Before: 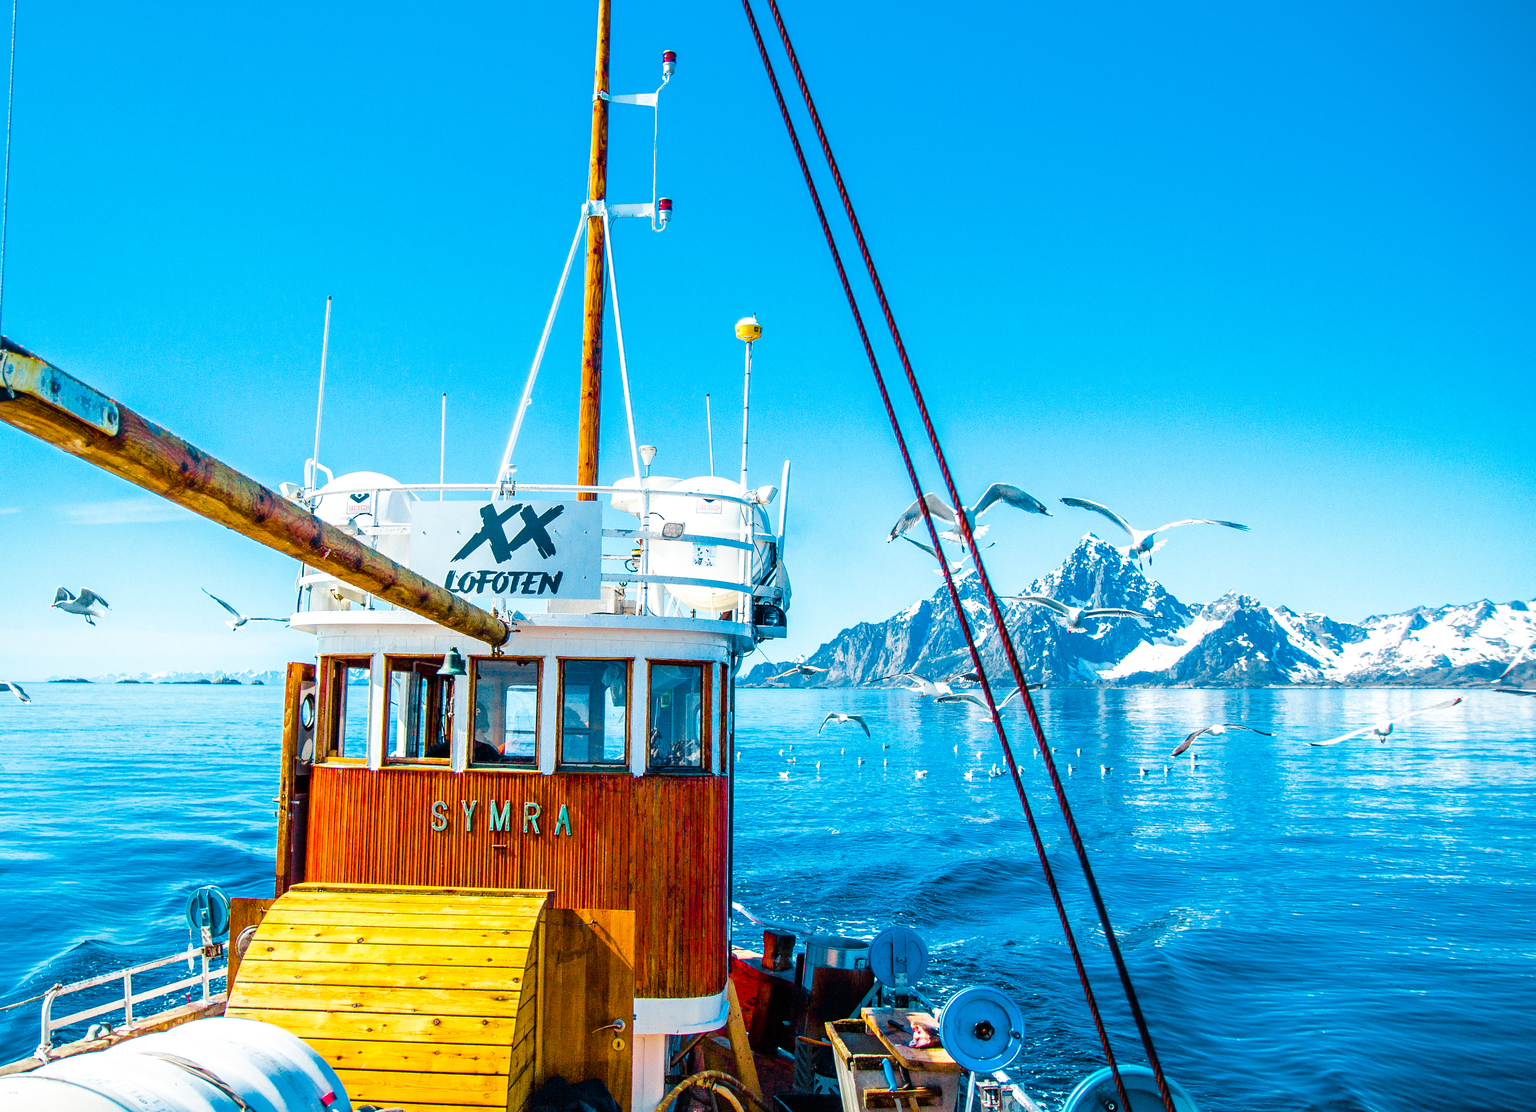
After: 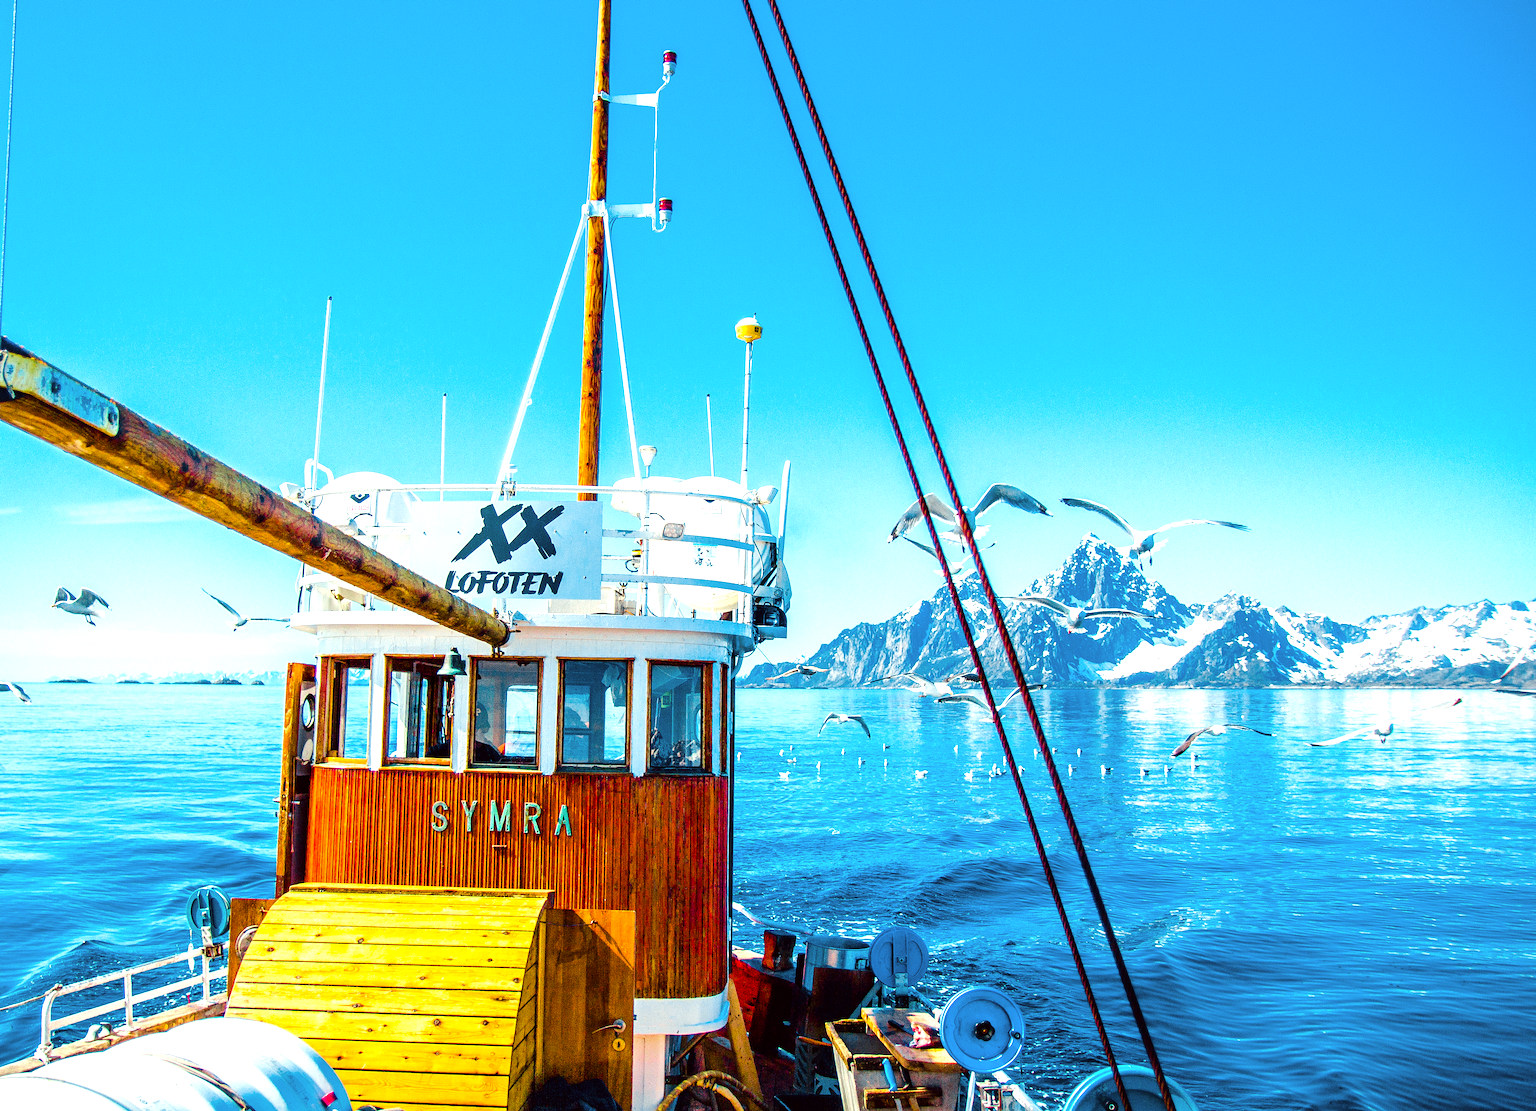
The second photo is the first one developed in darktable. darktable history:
tone equalizer: -8 EV -0.417 EV, -7 EV -0.389 EV, -6 EV -0.333 EV, -5 EV -0.222 EV, -3 EV 0.222 EV, -2 EV 0.333 EV, -1 EV 0.389 EV, +0 EV 0.417 EV, edges refinement/feathering 500, mask exposure compensation -1.57 EV, preserve details no
color correction: highlights a* -0.95, highlights b* 4.5, shadows a* 3.55
